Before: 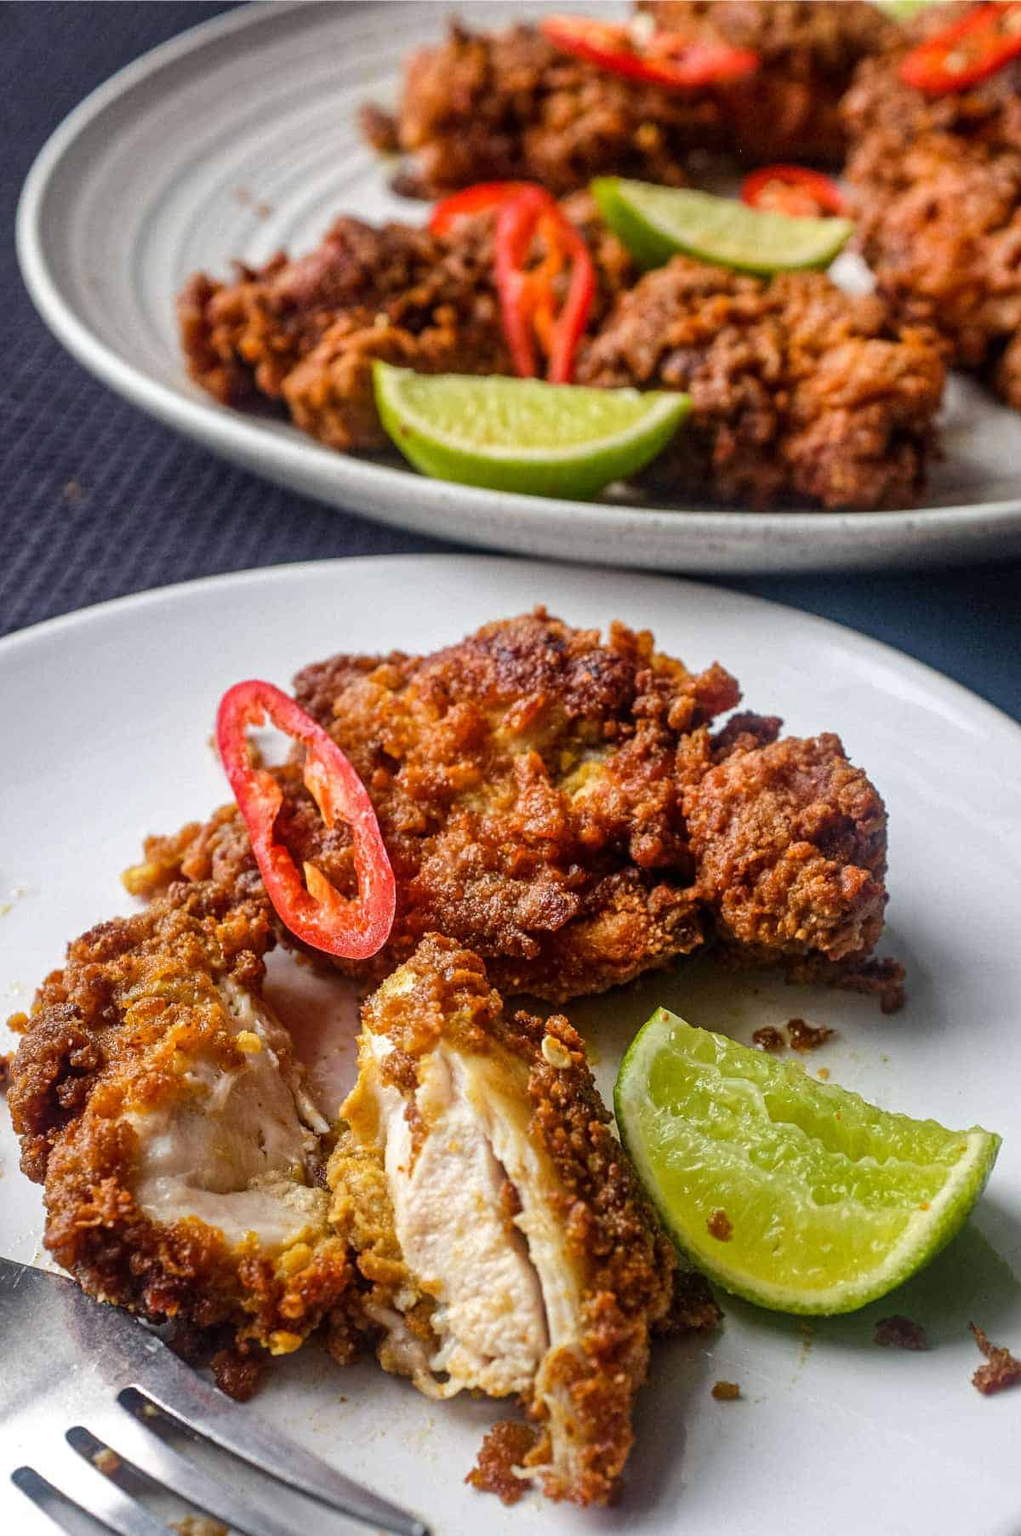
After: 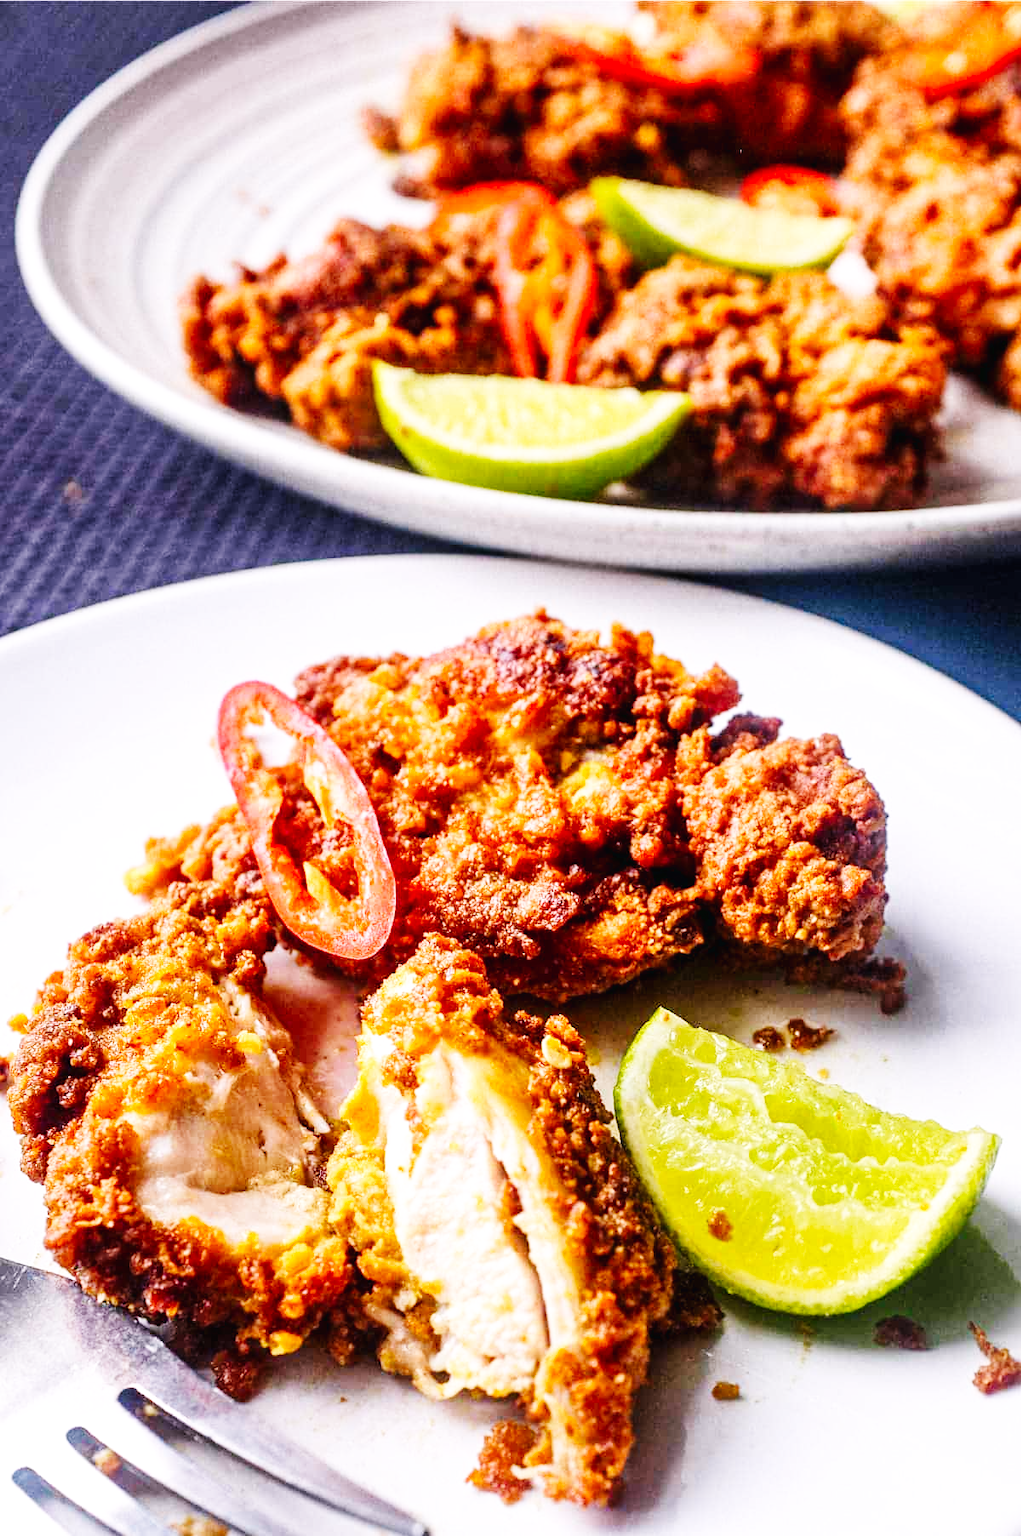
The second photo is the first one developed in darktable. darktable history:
base curve: curves: ch0 [(0, 0.003) (0.001, 0.002) (0.006, 0.004) (0.02, 0.022) (0.048, 0.086) (0.094, 0.234) (0.162, 0.431) (0.258, 0.629) (0.385, 0.8) (0.548, 0.918) (0.751, 0.988) (1, 1)], preserve colors none
white balance: red 1.05, blue 1.072
